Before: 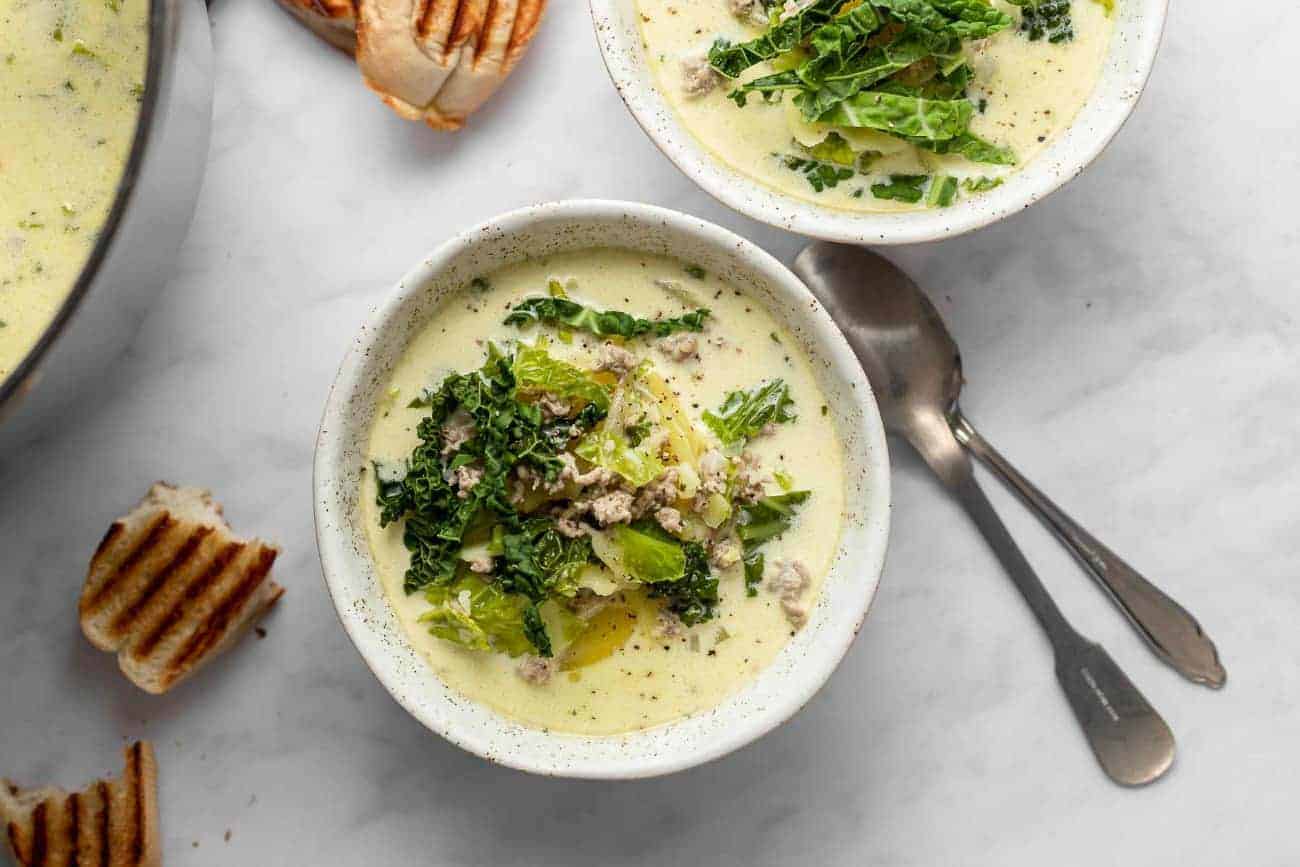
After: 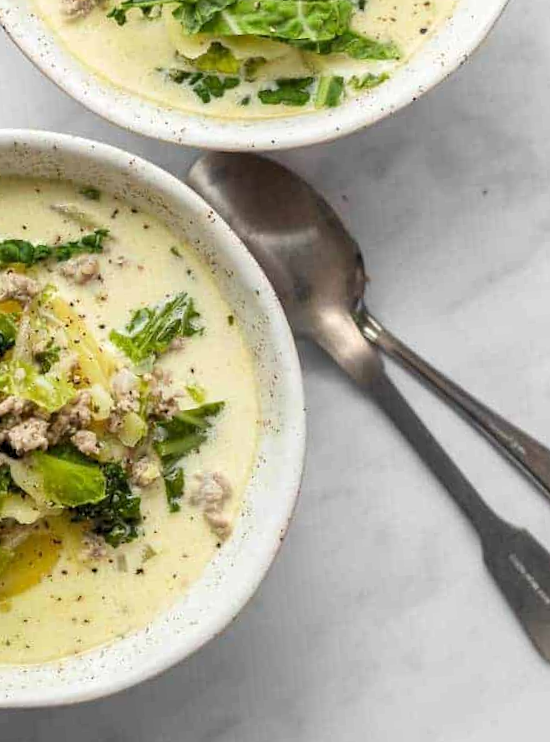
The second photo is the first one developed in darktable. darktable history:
rotate and perspective: rotation -4.98°, automatic cropping off
levels: levels [0.016, 0.5, 0.996]
crop: left 45.721%, top 13.393%, right 14.118%, bottom 10.01%
